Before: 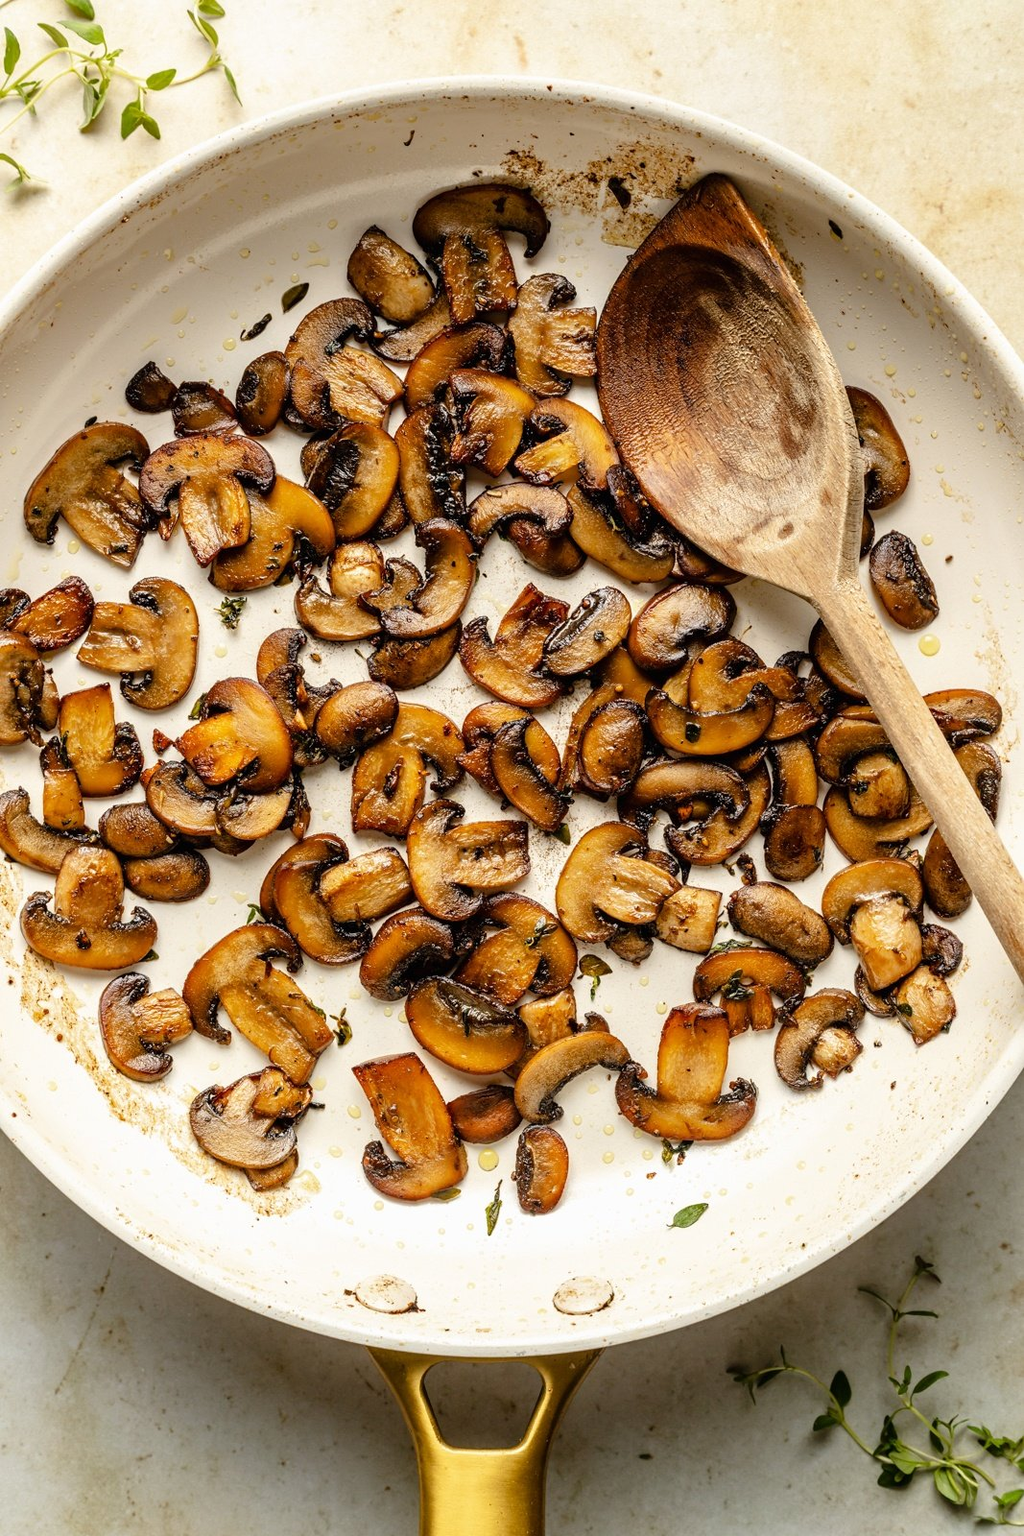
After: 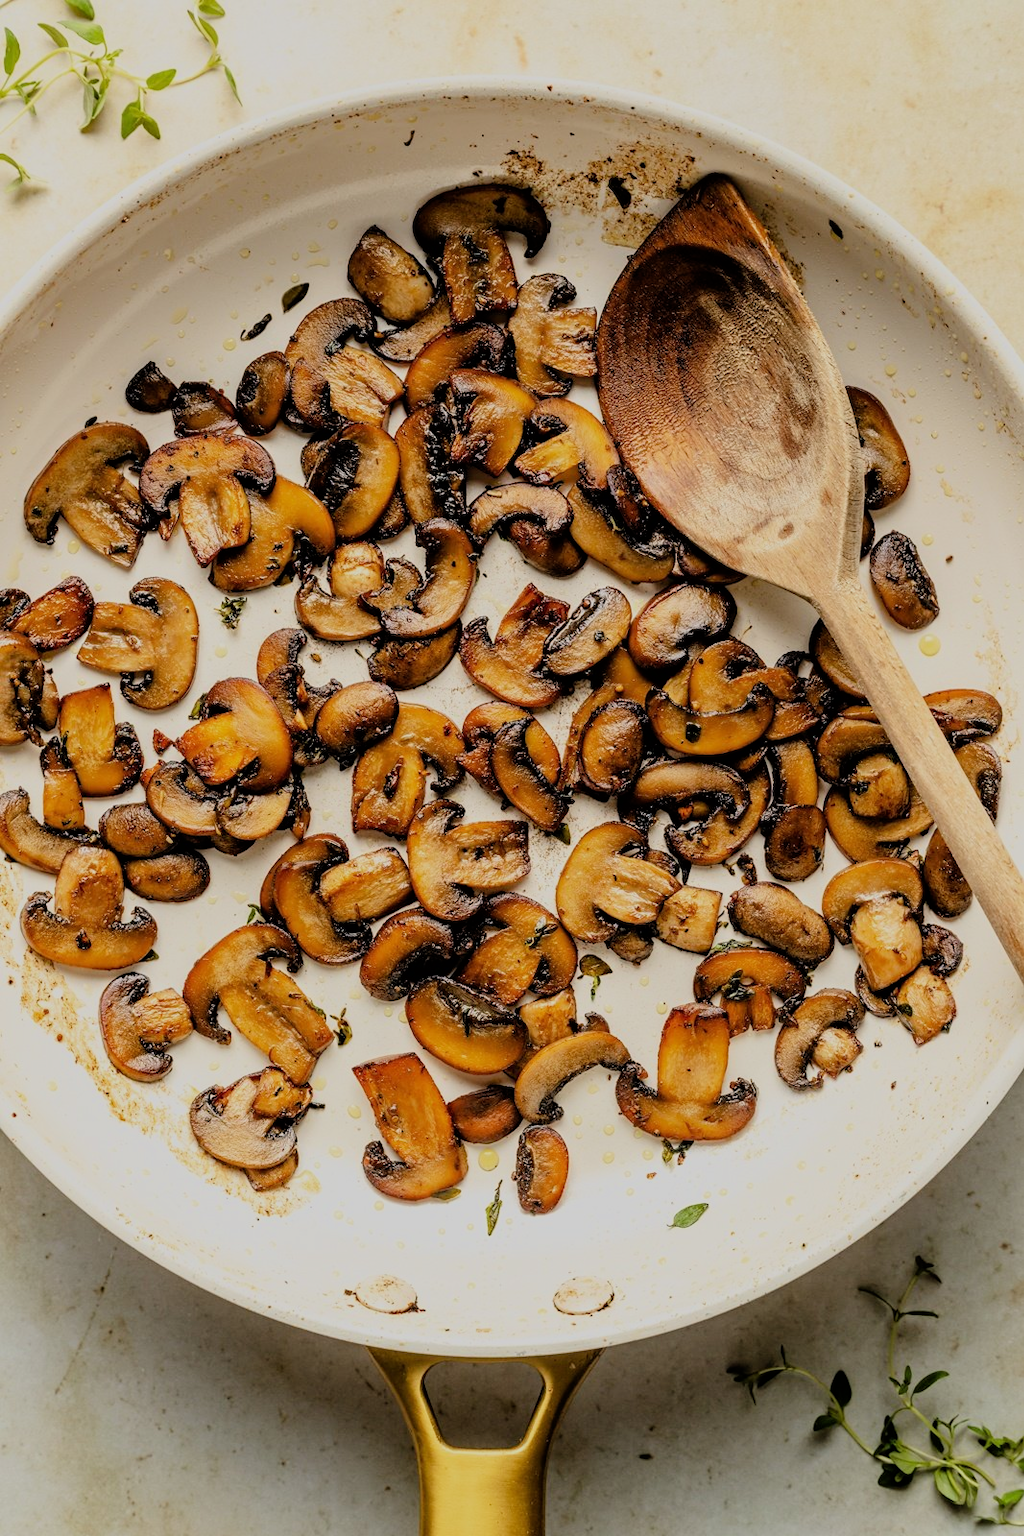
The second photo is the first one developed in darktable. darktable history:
filmic rgb: black relative exposure -7.13 EV, white relative exposure 5.37 EV, threshold 5.98 EV, hardness 3.03, color science v6 (2022), enable highlight reconstruction true
